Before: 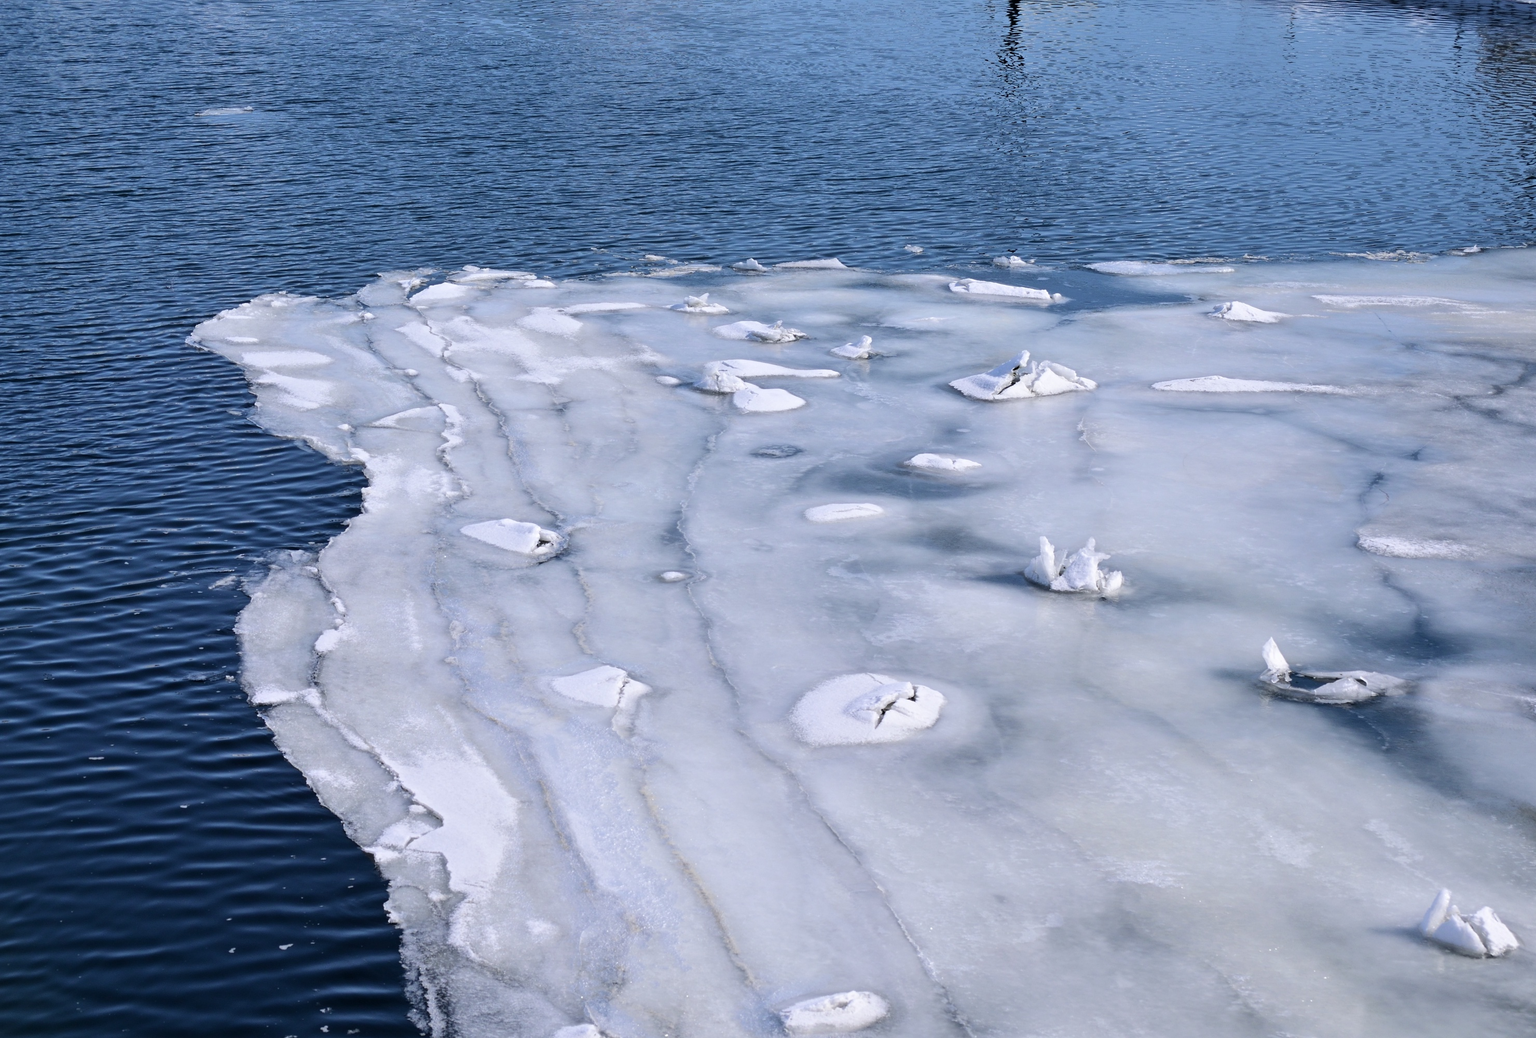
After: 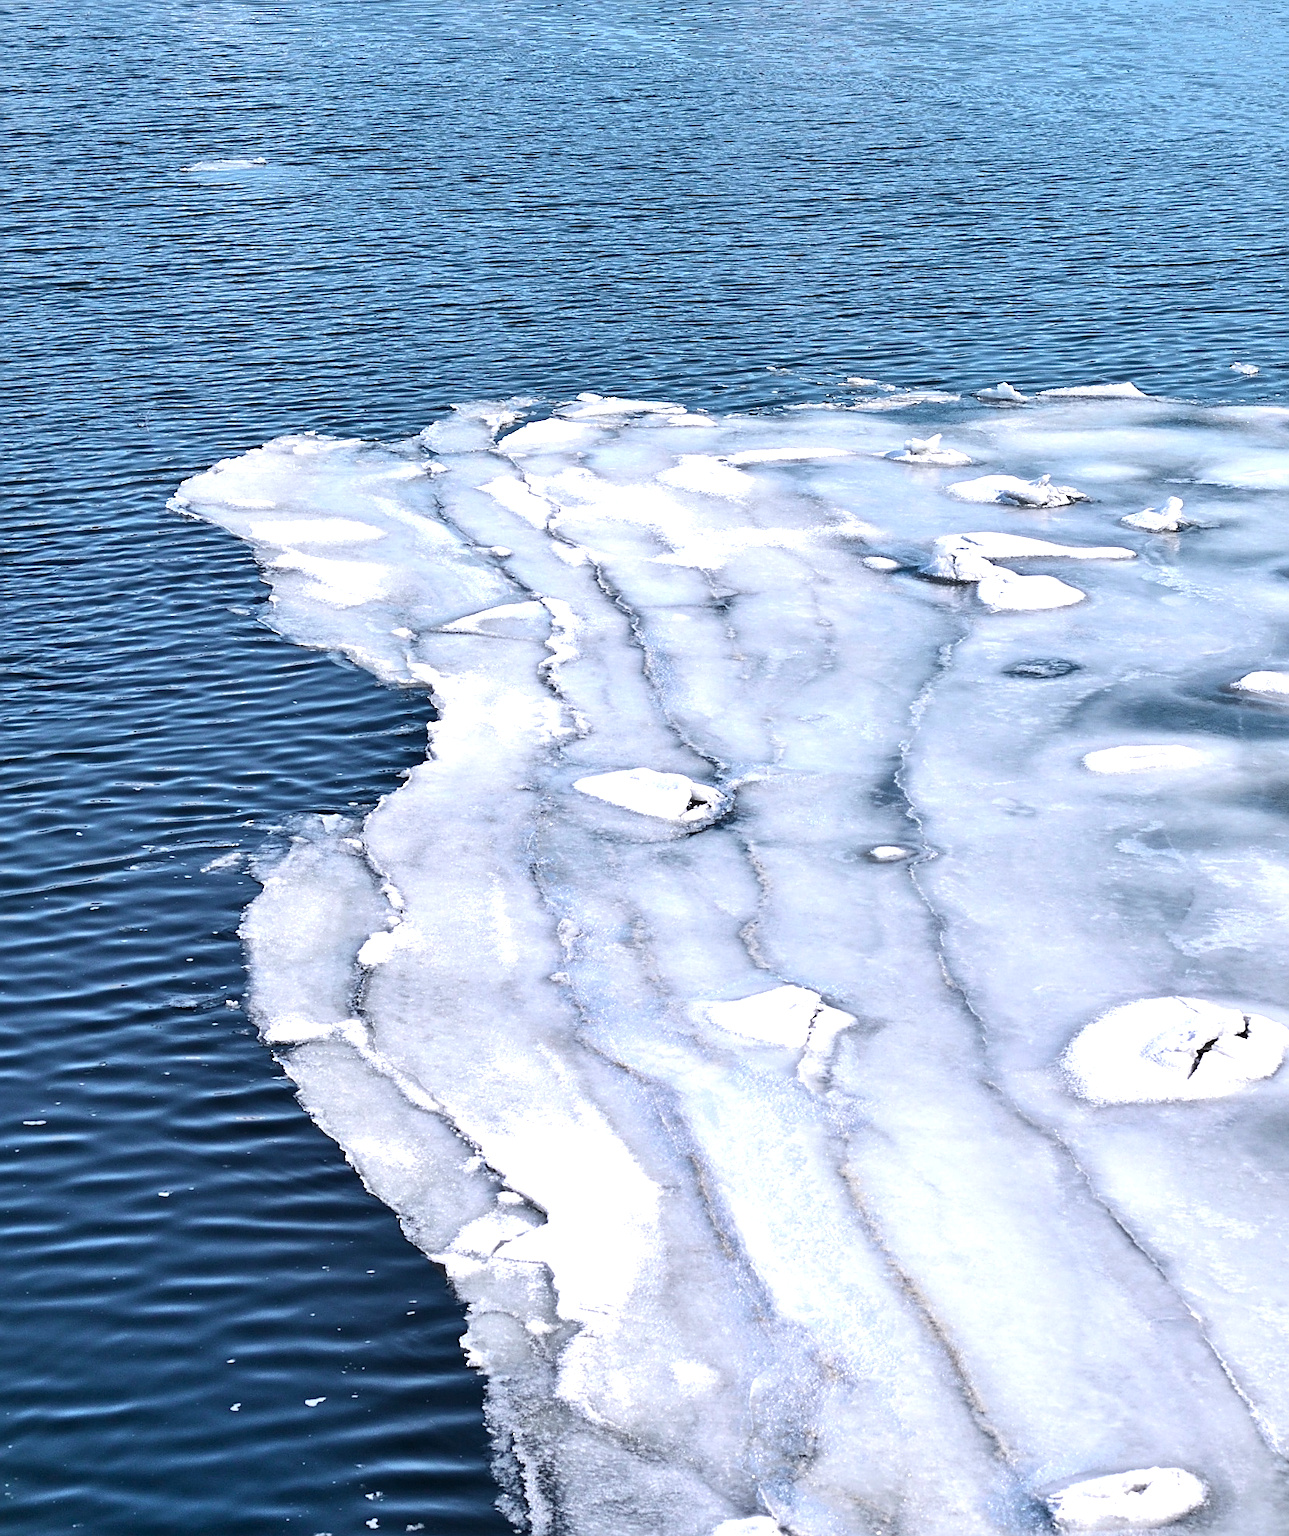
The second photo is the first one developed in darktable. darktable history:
sharpen: on, module defaults
crop: left 4.784%, right 38.515%
shadows and highlights: white point adjustment 0.025, soften with gaussian
exposure: exposure 0.64 EV, compensate highlight preservation false
color zones: curves: ch0 [(0.018, 0.548) (0.197, 0.654) (0.425, 0.447) (0.605, 0.658) (0.732, 0.579)]; ch1 [(0.105, 0.531) (0.224, 0.531) (0.386, 0.39) (0.618, 0.456) (0.732, 0.456) (0.956, 0.421)]; ch2 [(0.039, 0.583) (0.215, 0.465) (0.399, 0.544) (0.465, 0.548) (0.614, 0.447) (0.724, 0.43) (0.882, 0.623) (0.956, 0.632)]
